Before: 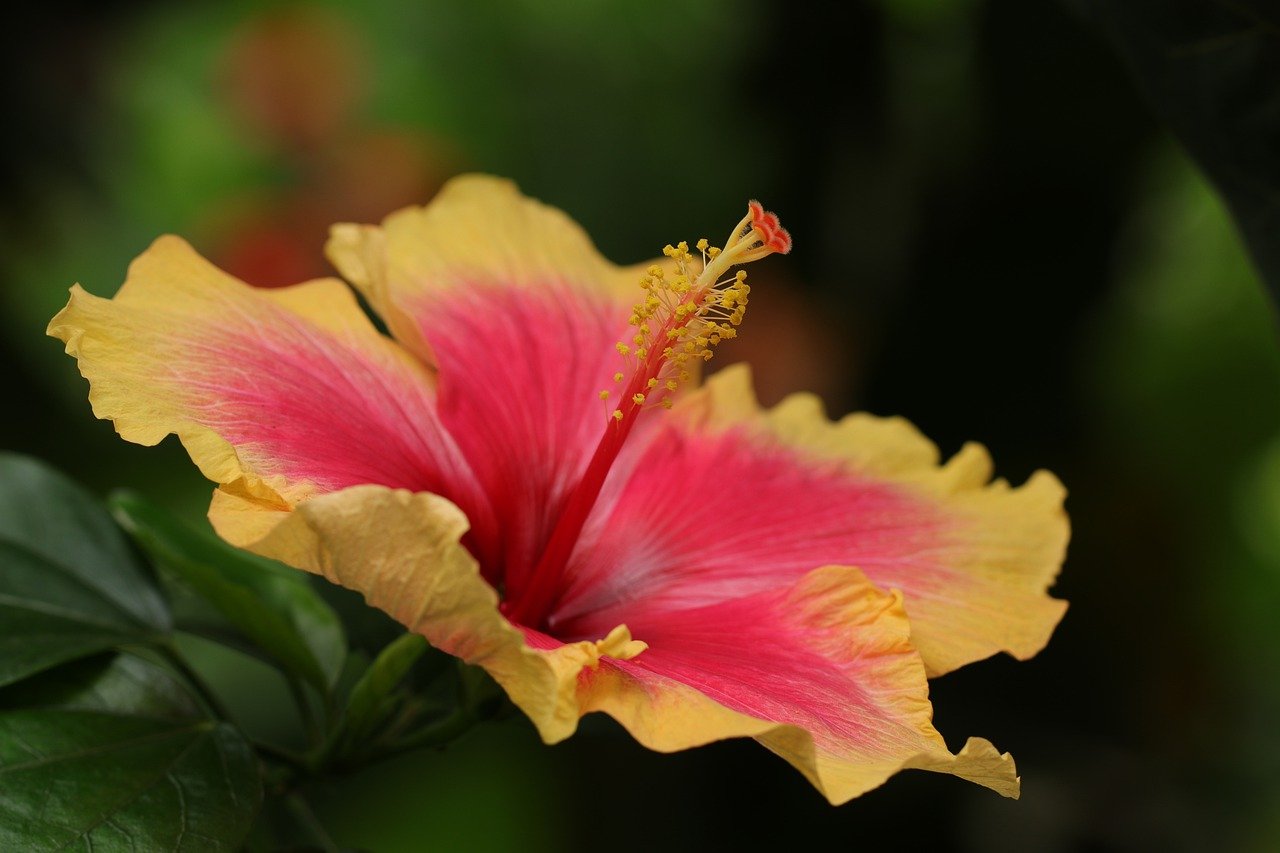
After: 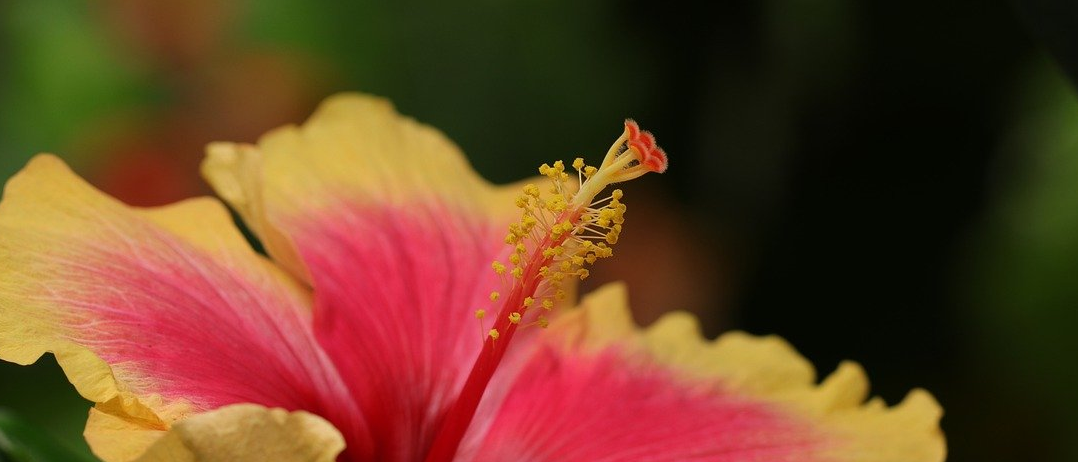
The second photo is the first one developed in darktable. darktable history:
crop and rotate: left 9.699%, top 9.546%, right 6.052%, bottom 36.19%
